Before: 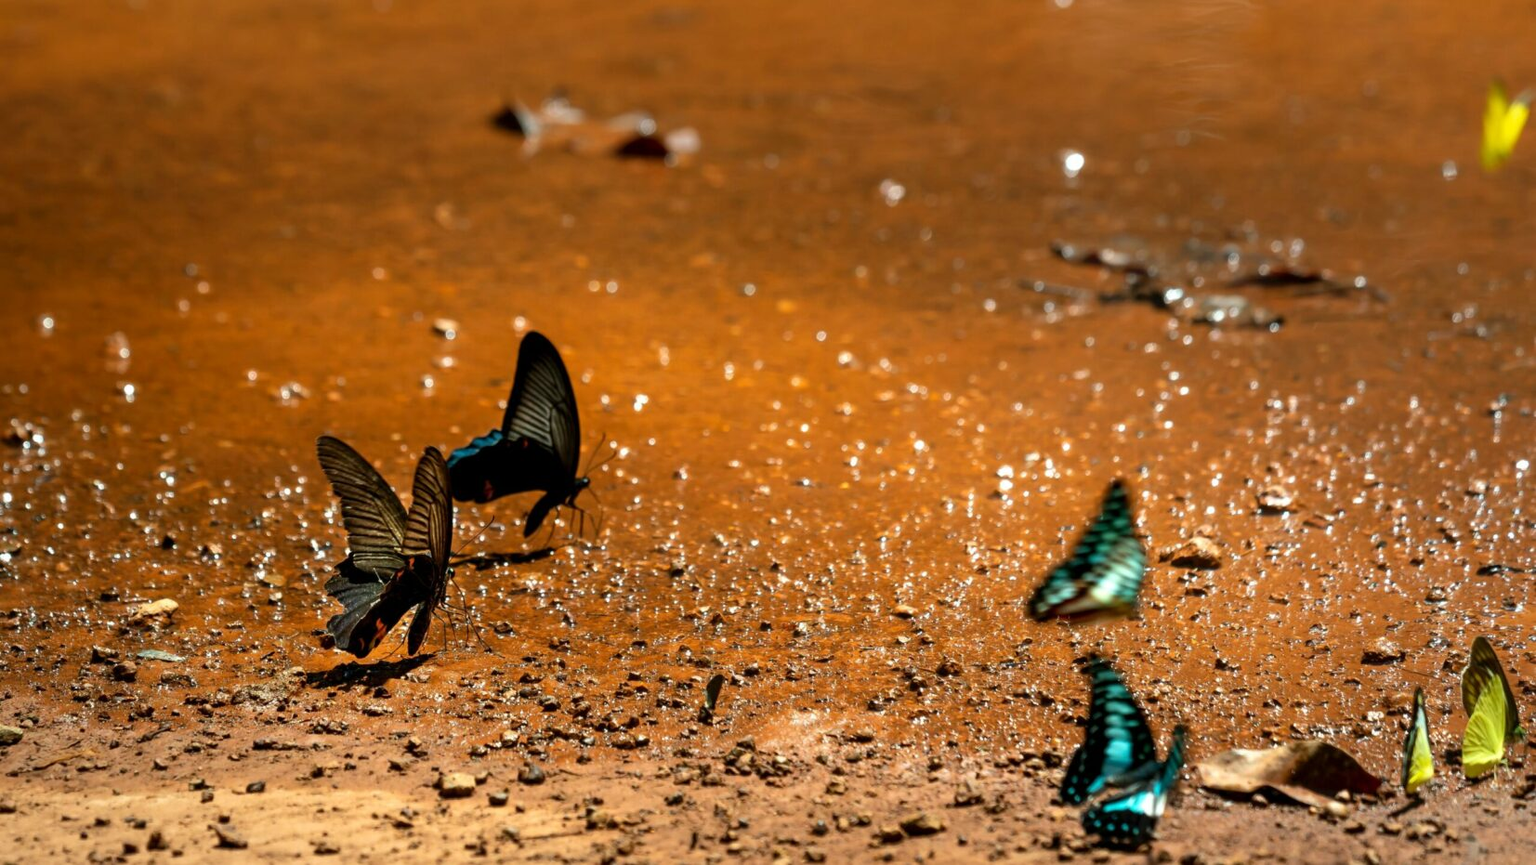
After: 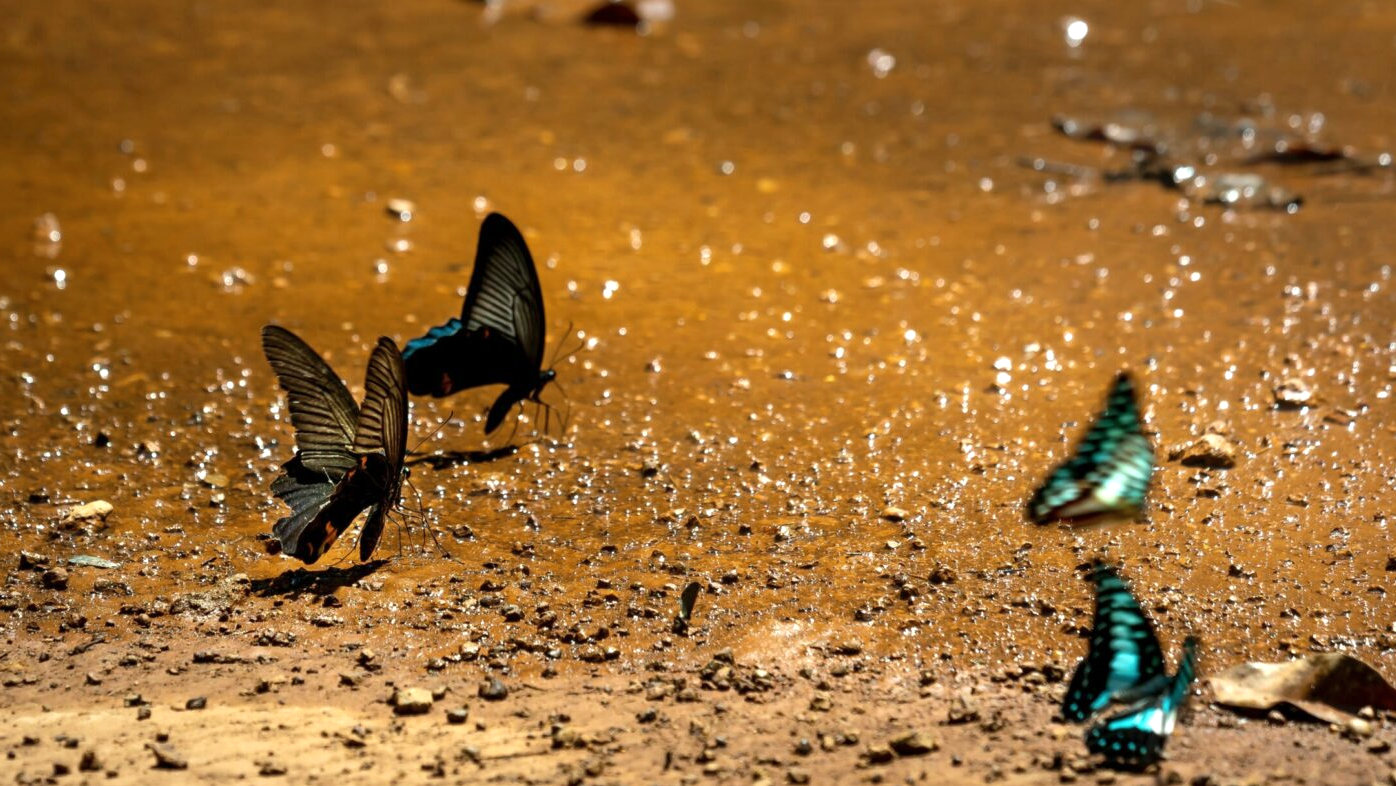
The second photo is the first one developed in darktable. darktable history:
crop and rotate: left 4.842%, top 15.51%, right 10.668%
color zones: curves: ch1 [(0.113, 0.438) (0.75, 0.5)]; ch2 [(0.12, 0.526) (0.75, 0.5)]
exposure: exposure 0.2 EV, compensate highlight preservation false
